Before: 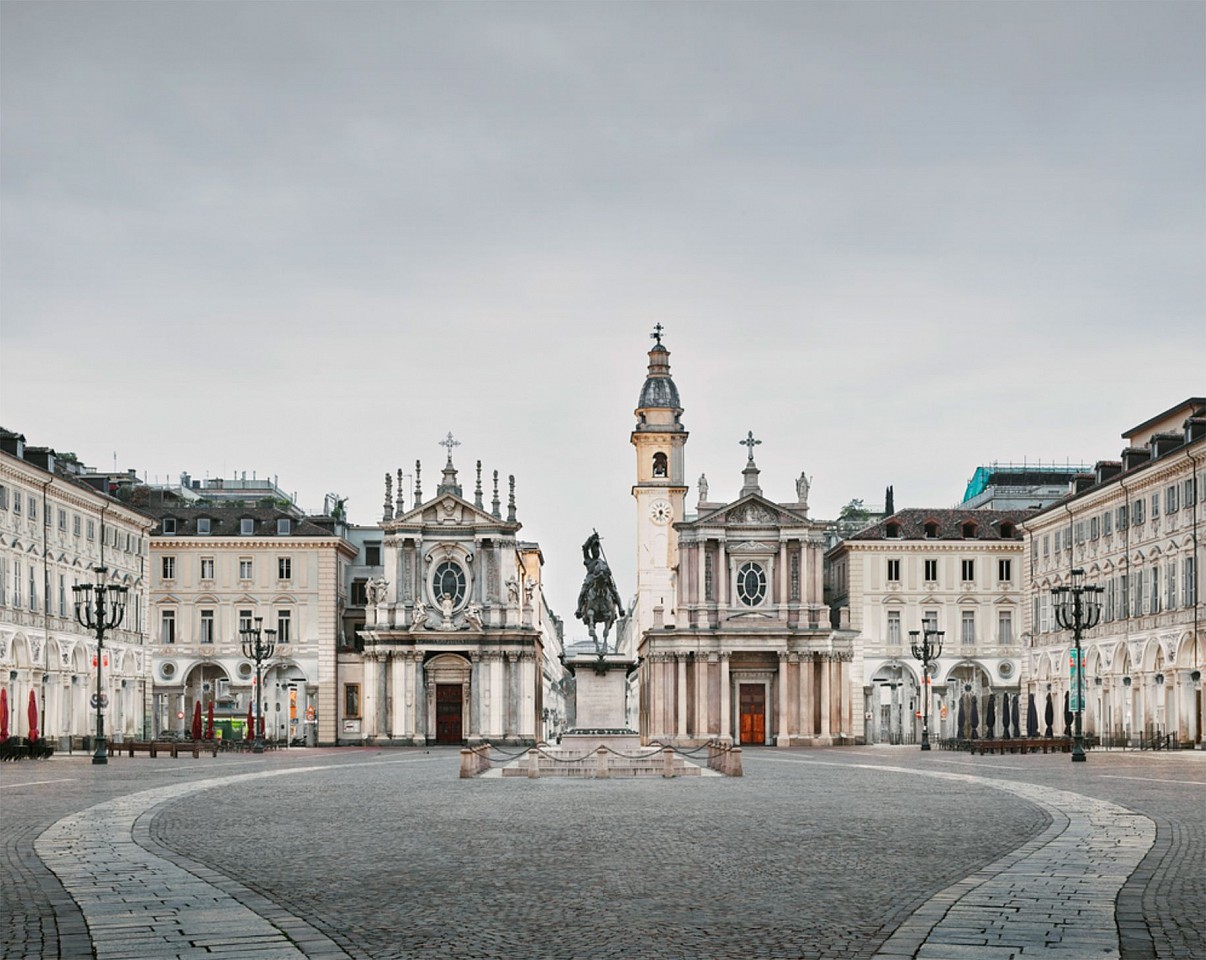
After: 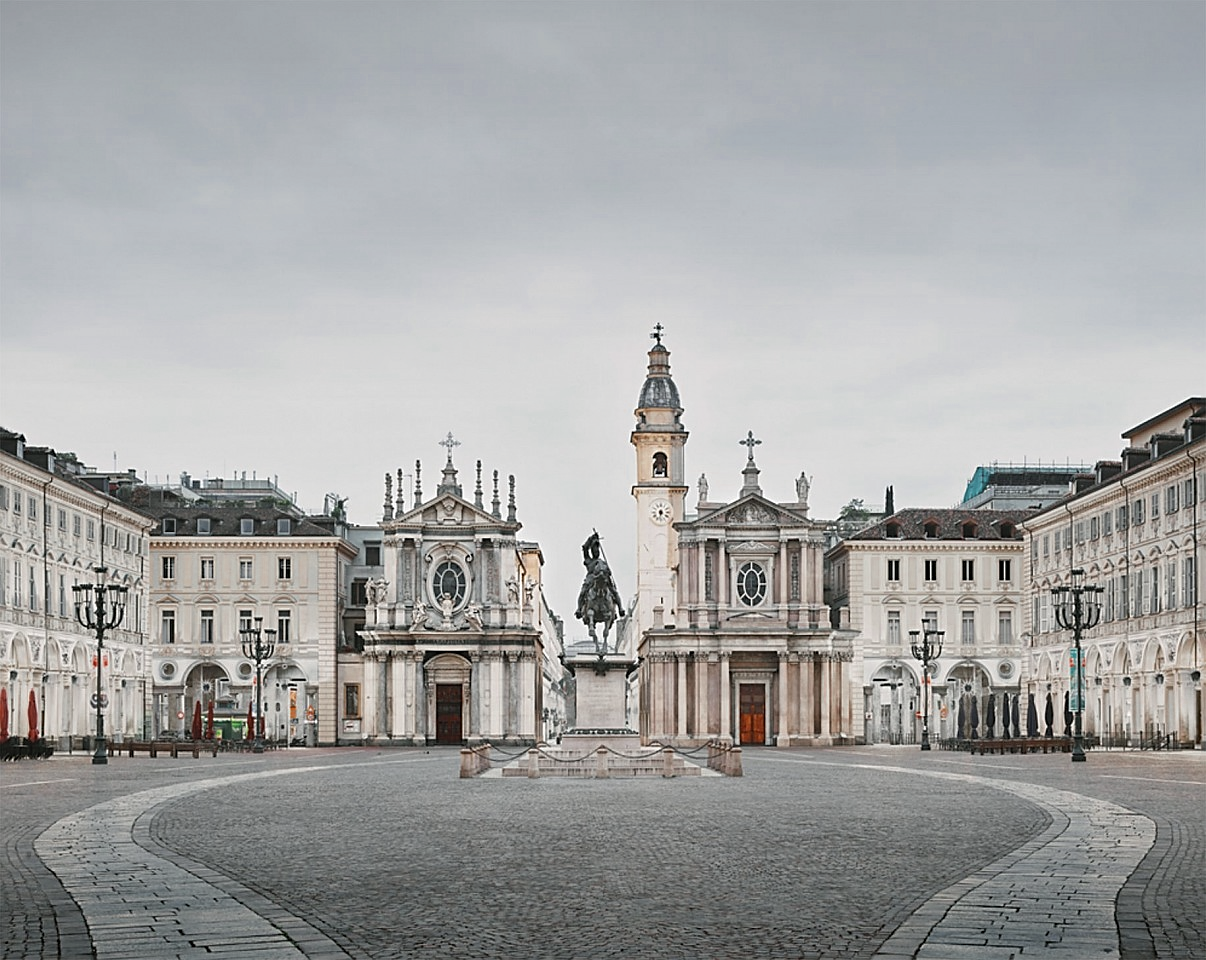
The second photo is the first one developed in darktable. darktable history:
contrast equalizer: octaves 7, y [[0.6 ×6], [0.55 ×6], [0 ×6], [0 ×6], [0 ×6]], mix -0.3
sharpen: on, module defaults
color zones: curves: ch0 [(0, 0.5) (0.125, 0.4) (0.25, 0.5) (0.375, 0.4) (0.5, 0.4) (0.625, 0.35) (0.75, 0.35) (0.875, 0.5)]; ch1 [(0, 0.35) (0.125, 0.45) (0.25, 0.35) (0.375, 0.35) (0.5, 0.35) (0.625, 0.35) (0.75, 0.45) (0.875, 0.35)]; ch2 [(0, 0.6) (0.125, 0.5) (0.25, 0.5) (0.375, 0.6) (0.5, 0.6) (0.625, 0.5) (0.75, 0.5) (0.875, 0.5)]
